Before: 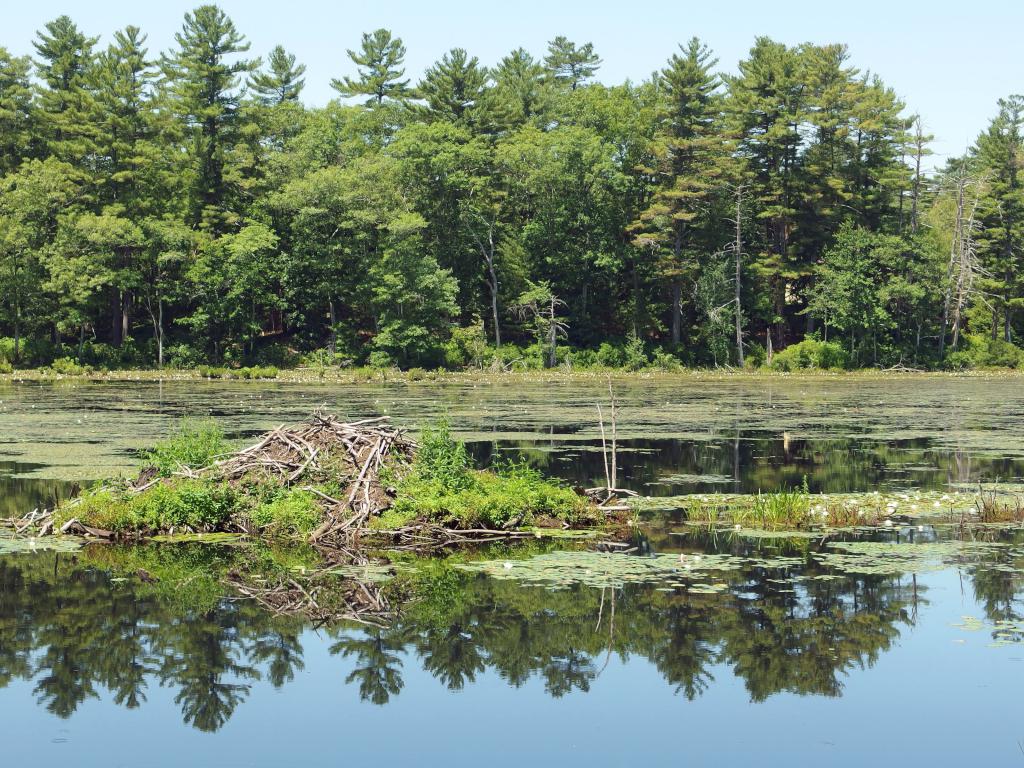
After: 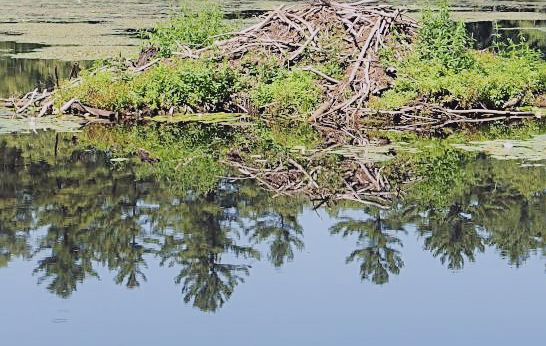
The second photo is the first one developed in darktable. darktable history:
exposure: black level correction 0.001, exposure 0.5 EV, compensate exposure bias true, compensate highlight preservation false
white balance: red 1.05, blue 1.072
crop and rotate: top 54.778%, right 46.61%, bottom 0.159%
contrast equalizer: y [[0.5 ×6], [0.5 ×6], [0.5, 0.5, 0.501, 0.545, 0.707, 0.863], [0 ×6], [0 ×6]]
filmic rgb: black relative exposure -7.65 EV, white relative exposure 4.56 EV, hardness 3.61
contrast brightness saturation: contrast -0.1, saturation -0.1
sharpen: on, module defaults
